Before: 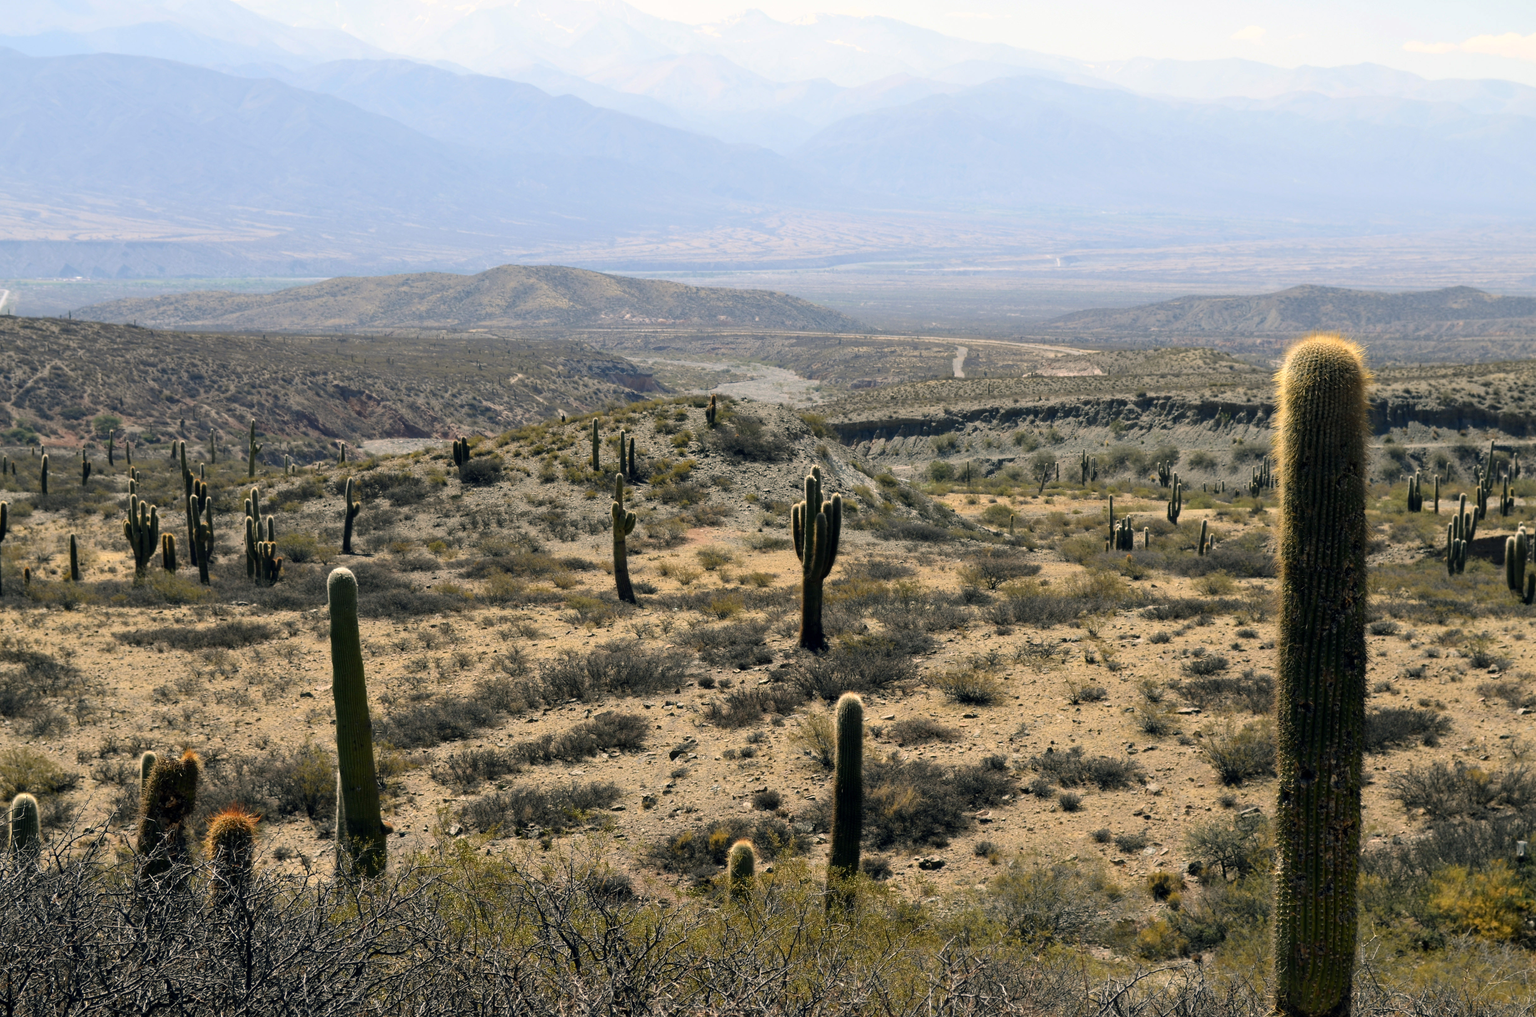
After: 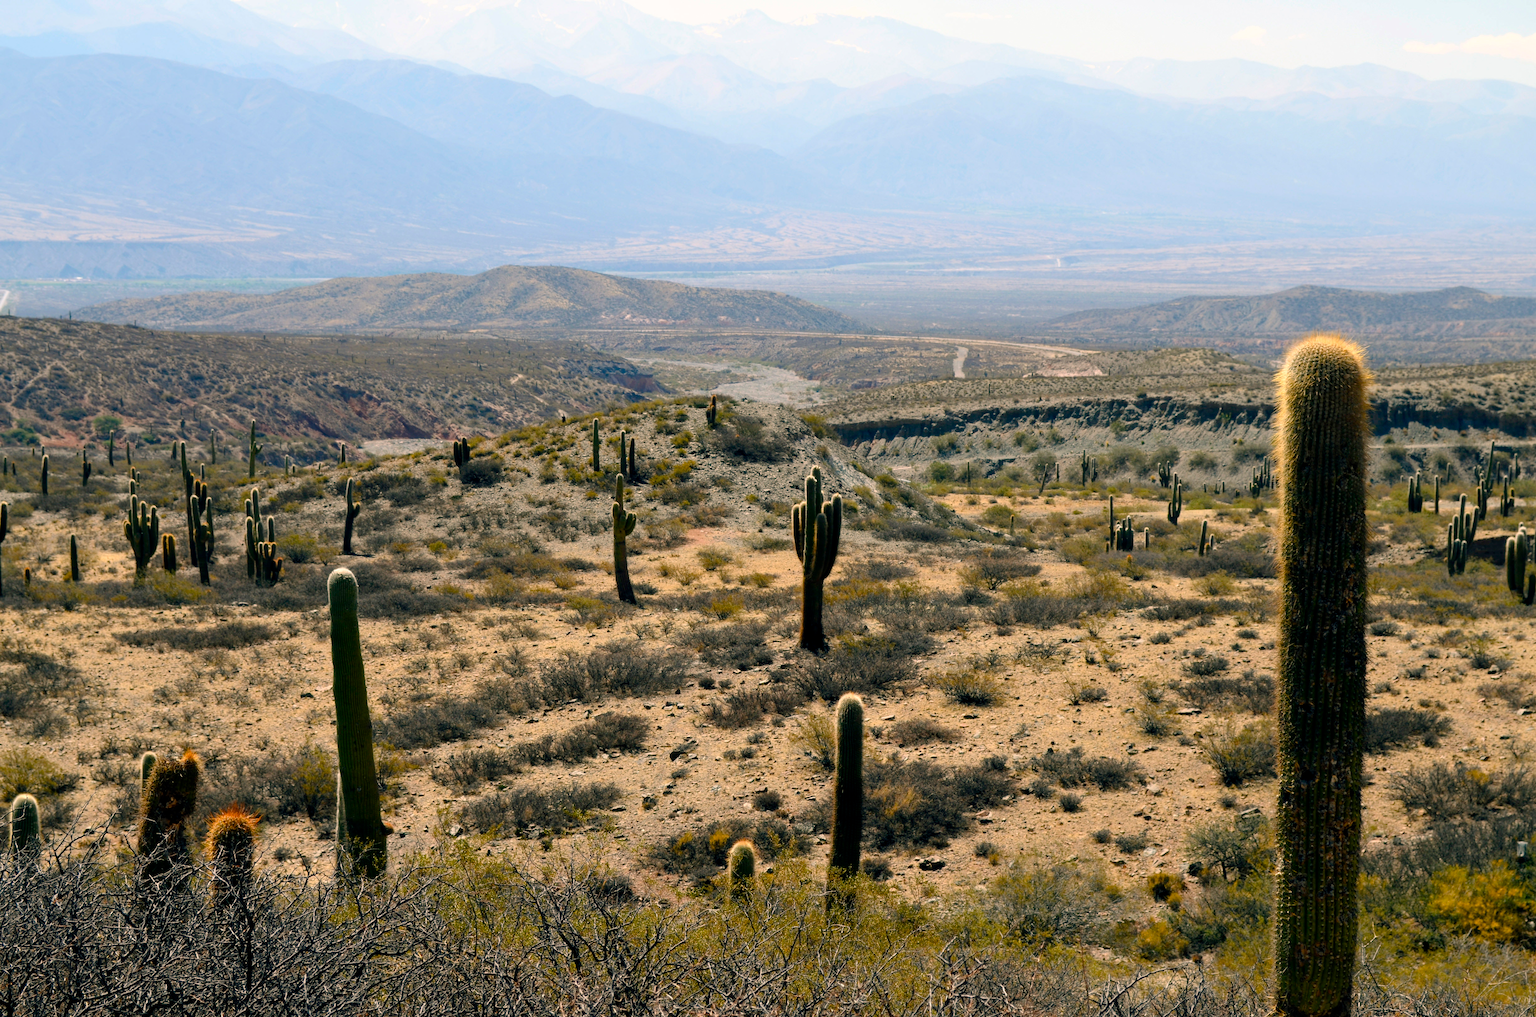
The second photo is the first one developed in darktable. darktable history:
color balance rgb: perceptual saturation grading › global saturation 20.026%, perceptual saturation grading › highlights -19.856%, perceptual saturation grading › shadows 29.628%
